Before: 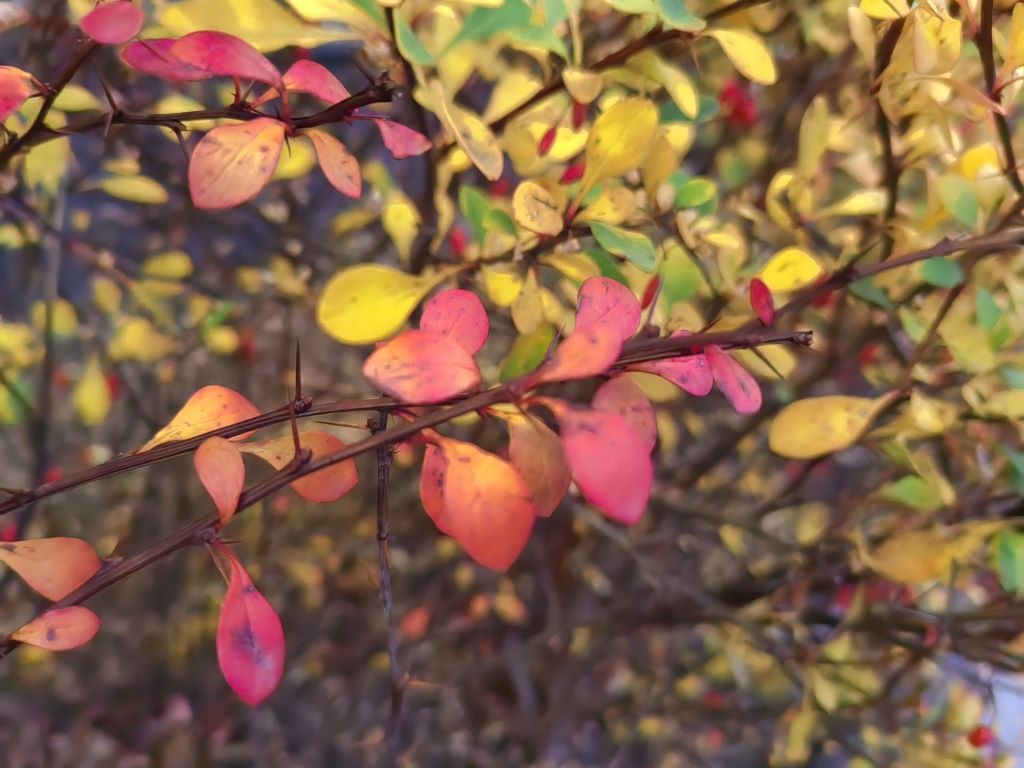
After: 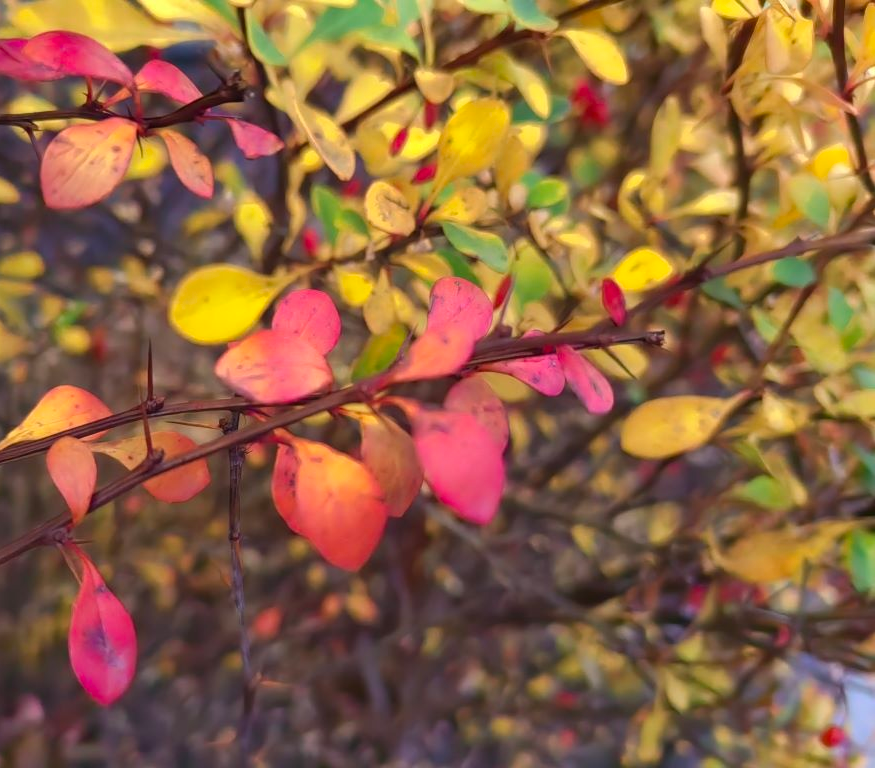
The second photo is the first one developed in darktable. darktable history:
crop and rotate: left 14.514%
